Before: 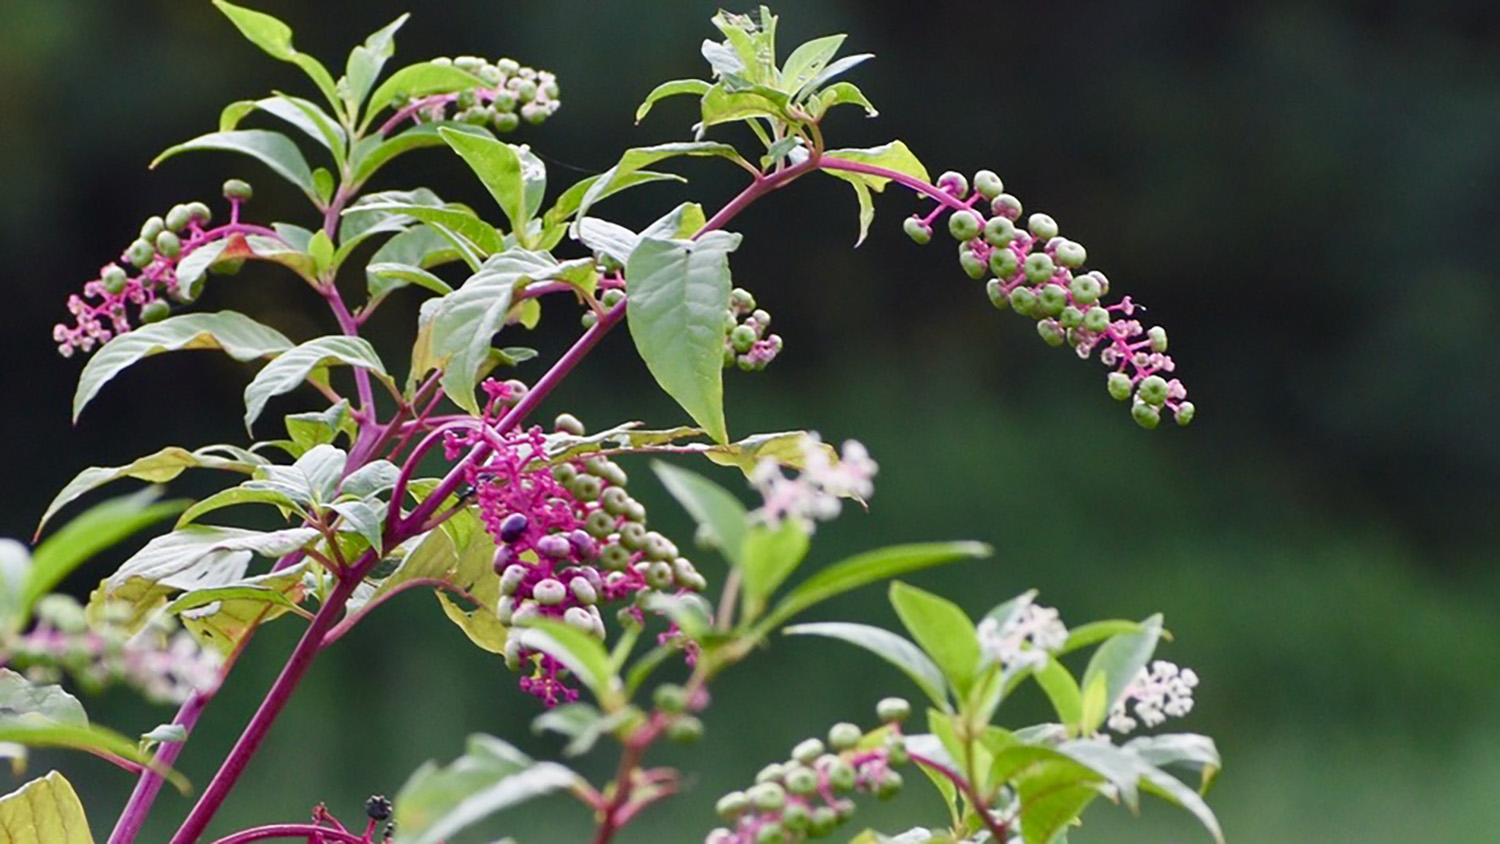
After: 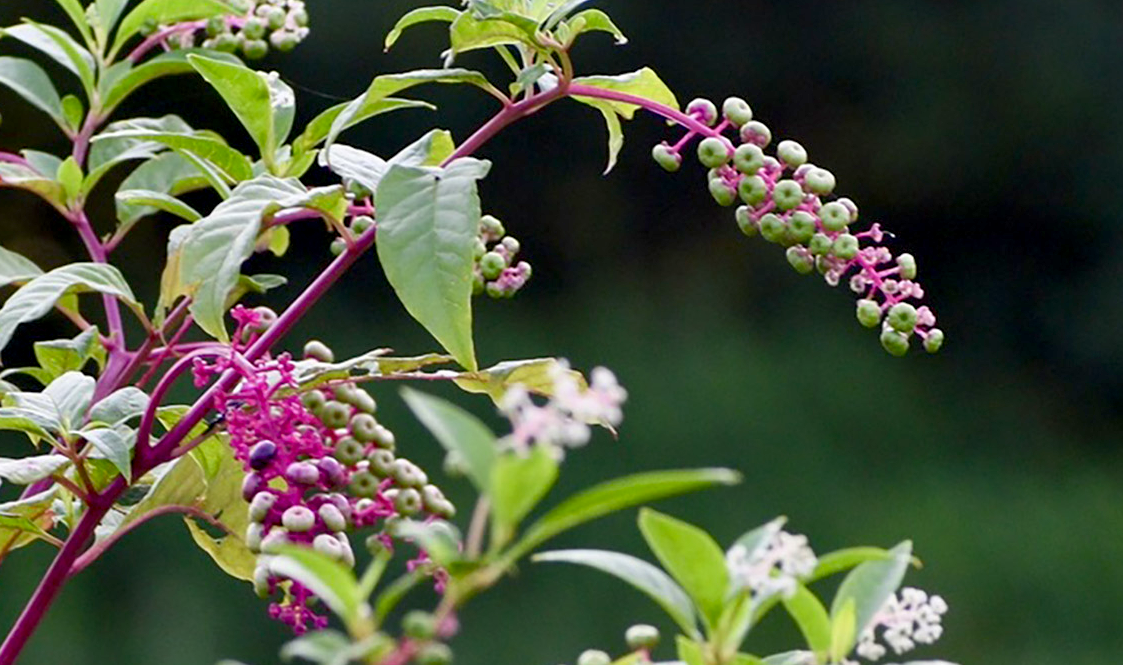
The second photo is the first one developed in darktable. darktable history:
exposure: black level correction 0.009, exposure 0.014 EV, compensate highlight preservation false
vibrance: vibrance 10%
crop: left 16.768%, top 8.653%, right 8.362%, bottom 12.485%
